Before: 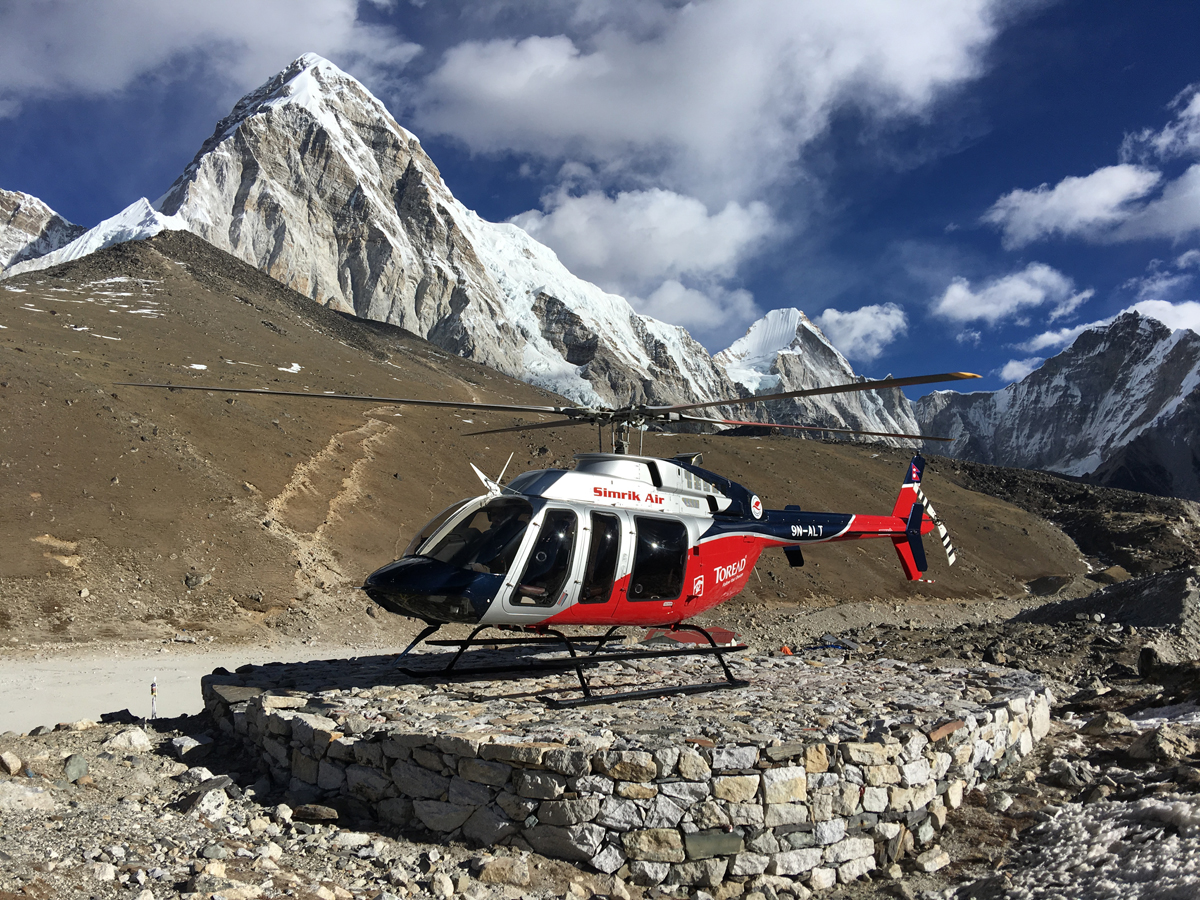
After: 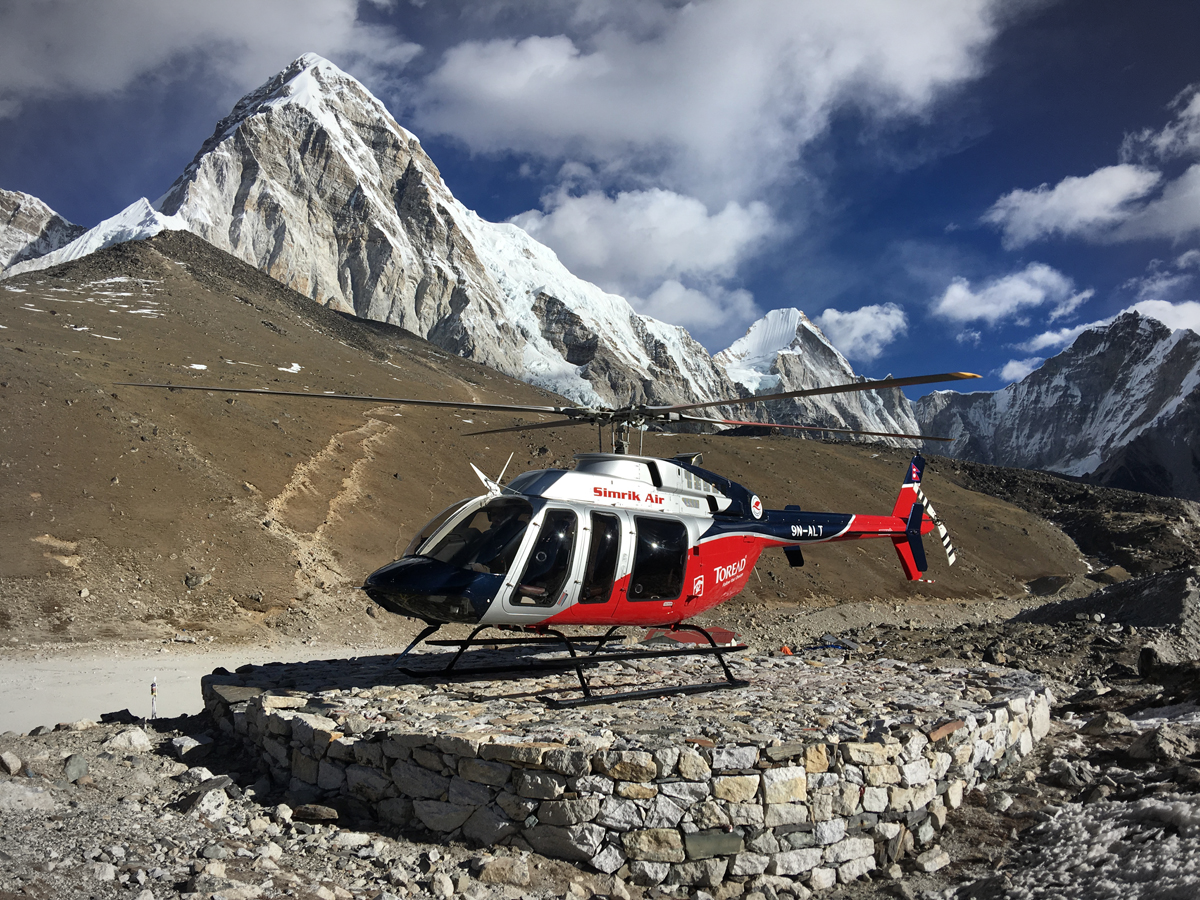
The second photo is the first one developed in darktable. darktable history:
vignetting: brightness -0.338, automatic ratio true
